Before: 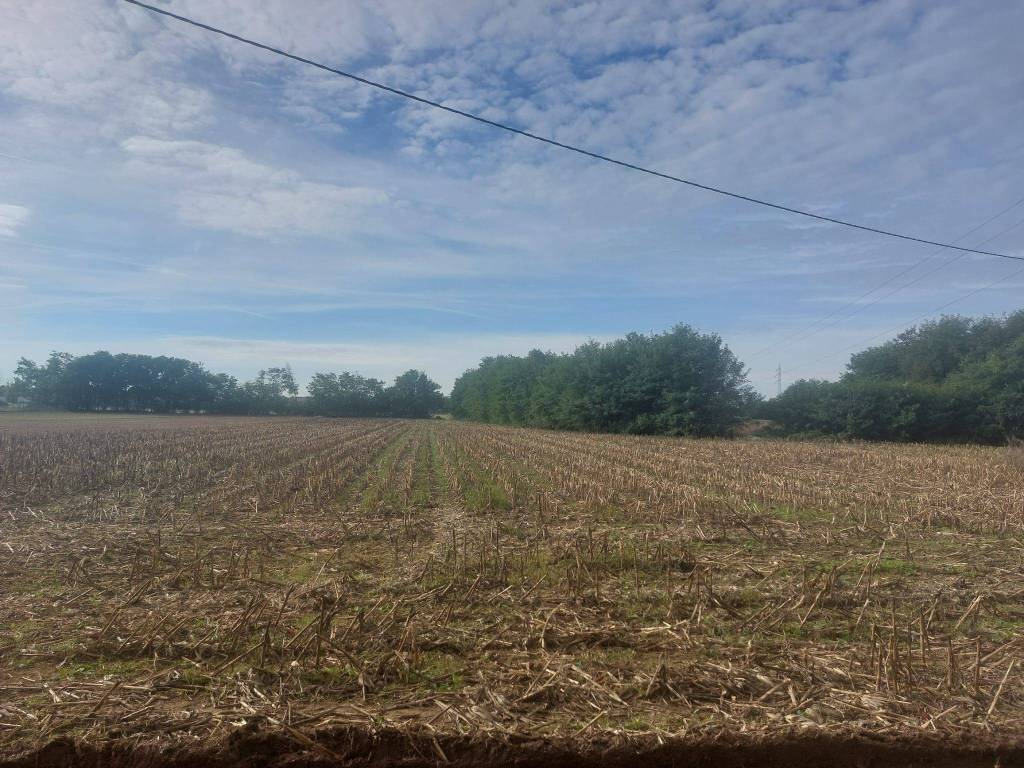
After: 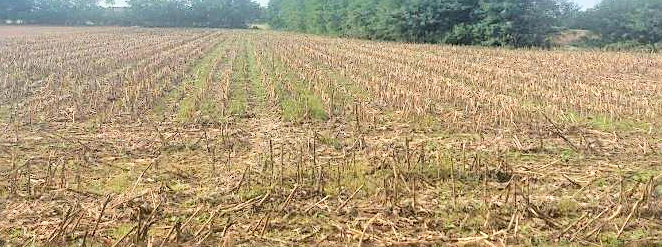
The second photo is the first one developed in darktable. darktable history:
base curve: curves: ch0 [(0, 0) (0.025, 0.046) (0.112, 0.277) (0.467, 0.74) (0.814, 0.929) (1, 0.942)], fusion 1
crop: left 17.965%, top 50.854%, right 17.296%, bottom 16.888%
sharpen: on, module defaults
